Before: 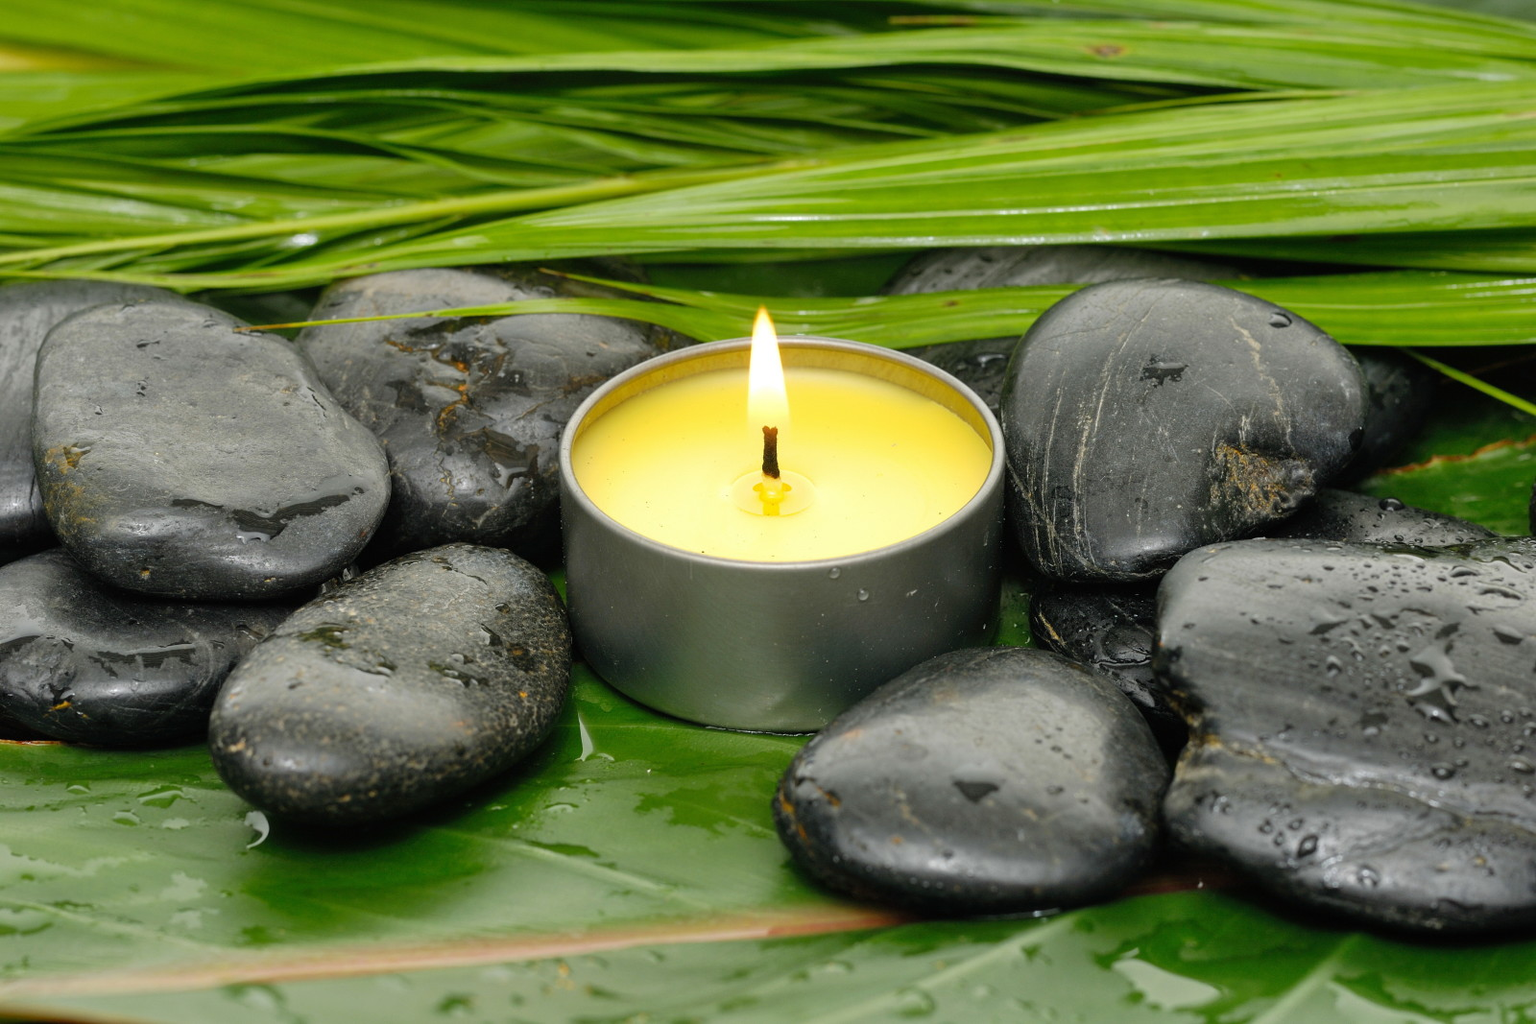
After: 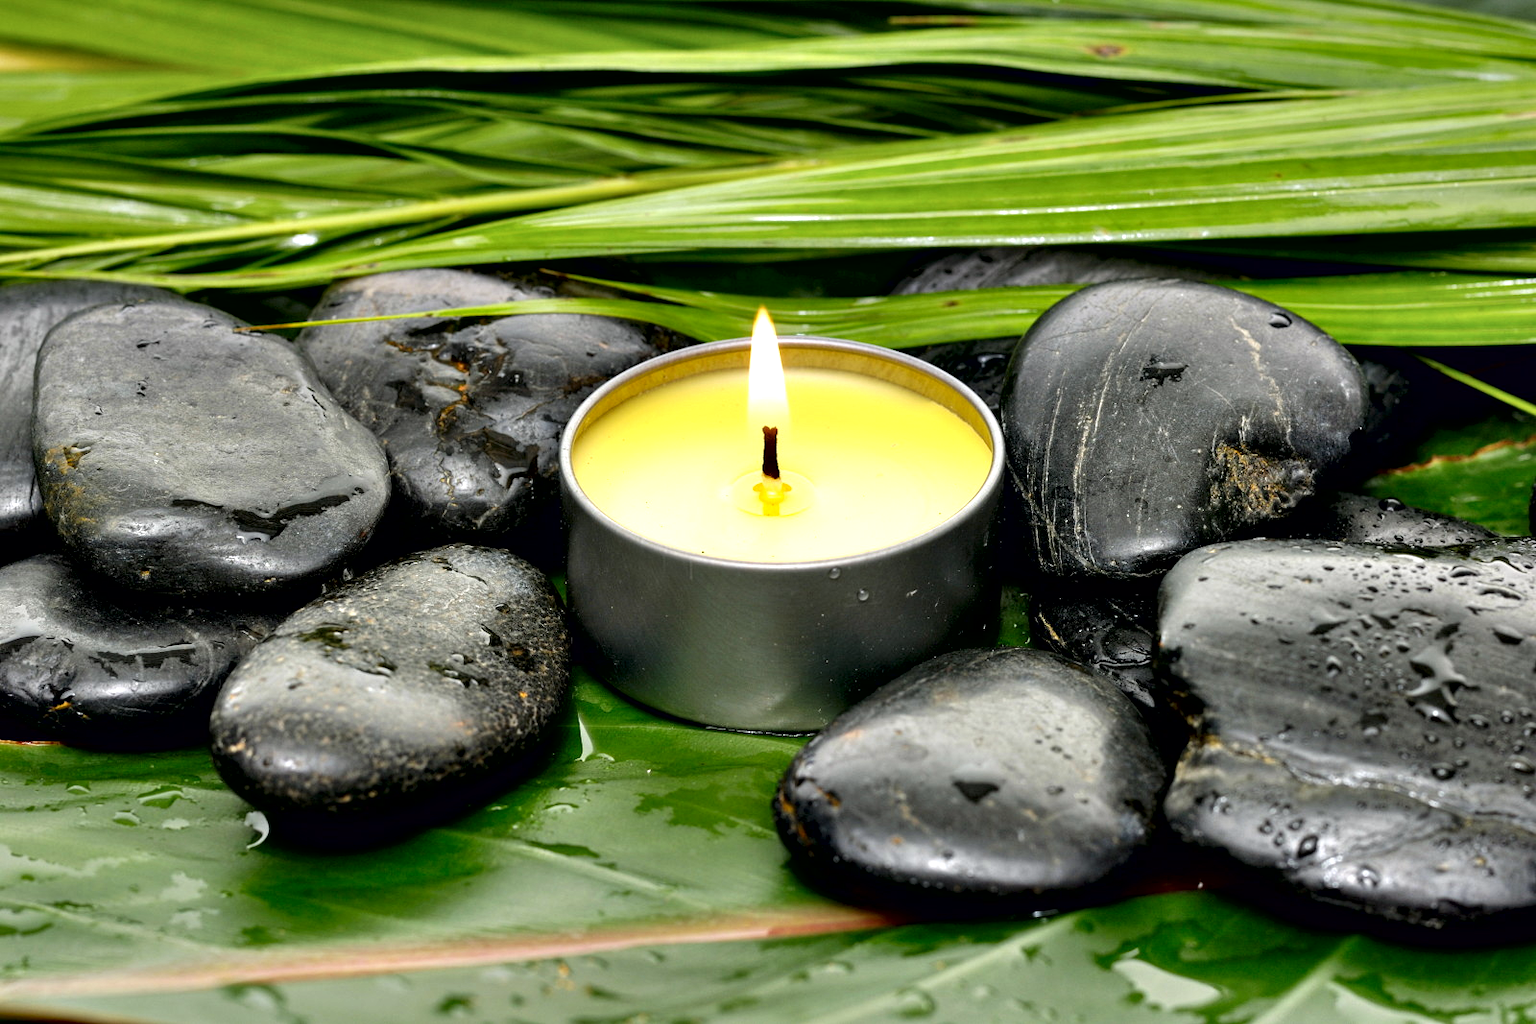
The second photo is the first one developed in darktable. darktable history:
contrast equalizer: octaves 7, y [[0.627 ×6], [0.563 ×6], [0 ×6], [0 ×6], [0 ×6]]
contrast brightness saturation: saturation -0.05
